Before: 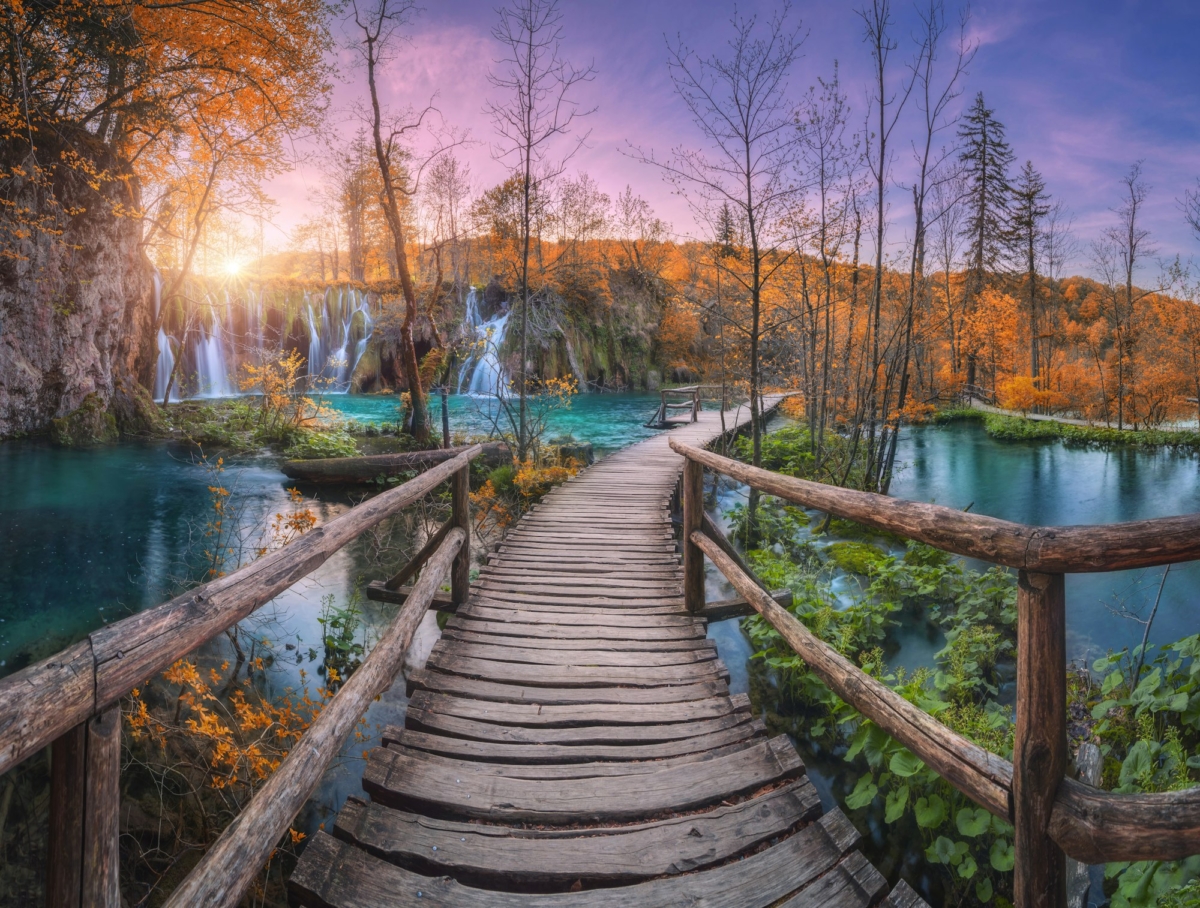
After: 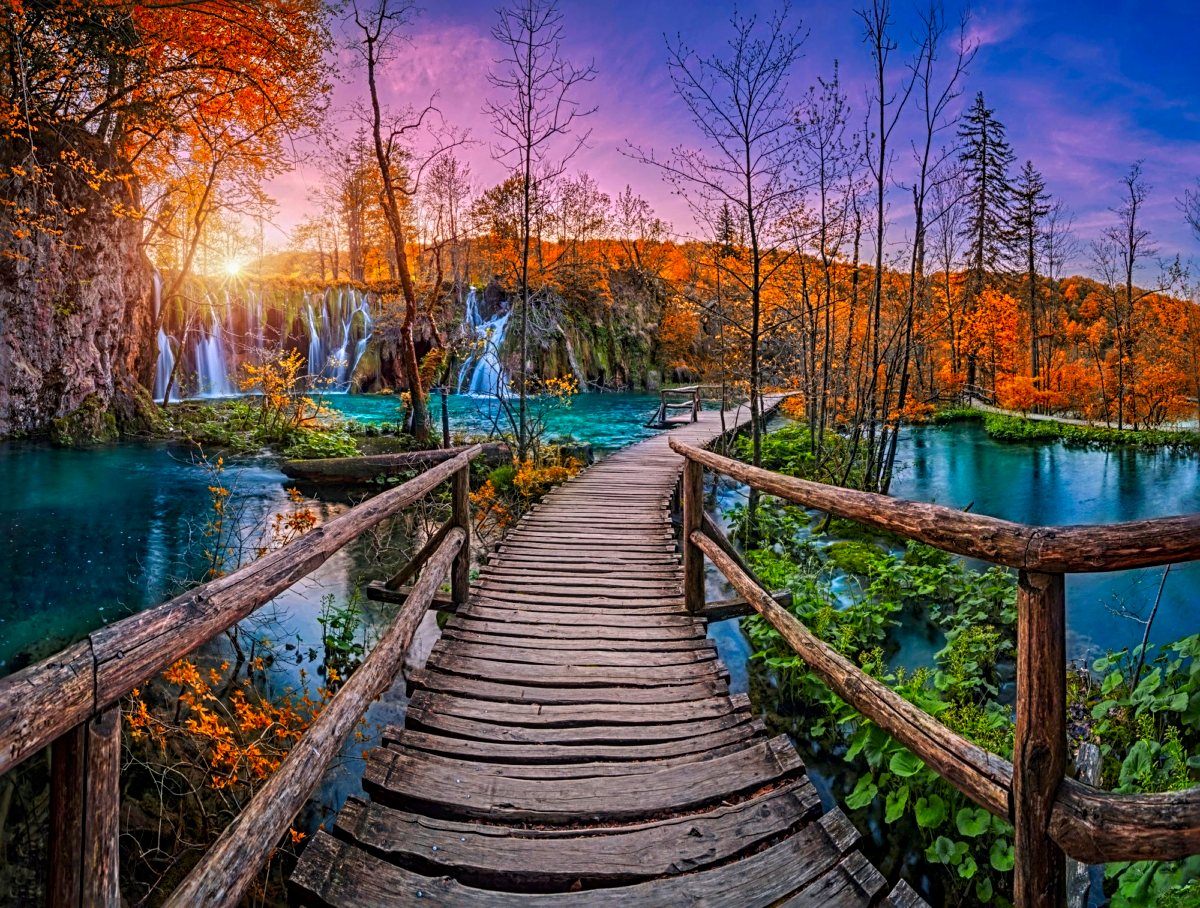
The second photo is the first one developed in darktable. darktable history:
sharpen: radius 3.69, amount 0.928
tone curve: curves: ch0 [(0, 0) (0.003, 0.004) (0.011, 0.008) (0.025, 0.012) (0.044, 0.02) (0.069, 0.028) (0.1, 0.034) (0.136, 0.059) (0.177, 0.1) (0.224, 0.151) (0.277, 0.203) (0.335, 0.266) (0.399, 0.344) (0.468, 0.414) (0.543, 0.507) (0.623, 0.602) (0.709, 0.704) (0.801, 0.804) (0.898, 0.927) (1, 1)], preserve colors none
tone equalizer: -8 EV 0.25 EV, -7 EV 0.417 EV, -6 EV 0.417 EV, -5 EV 0.25 EV, -3 EV -0.25 EV, -2 EV -0.417 EV, -1 EV -0.417 EV, +0 EV -0.25 EV, edges refinement/feathering 500, mask exposure compensation -1.57 EV, preserve details guided filter
contrast brightness saturation: saturation 0.5
local contrast: on, module defaults
